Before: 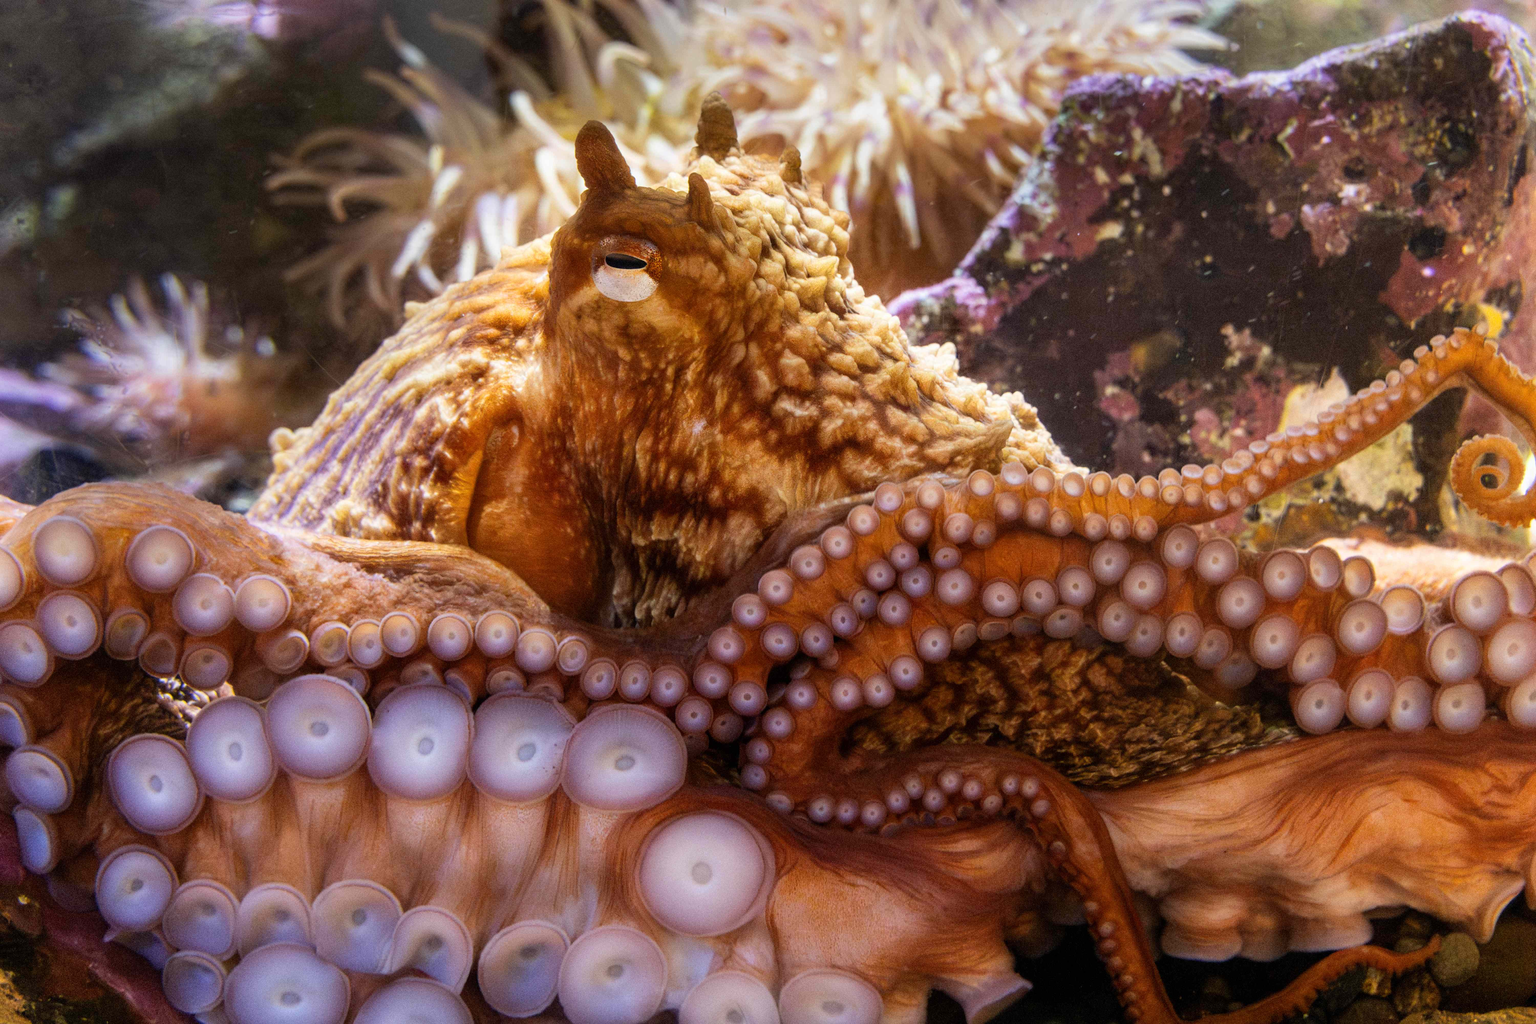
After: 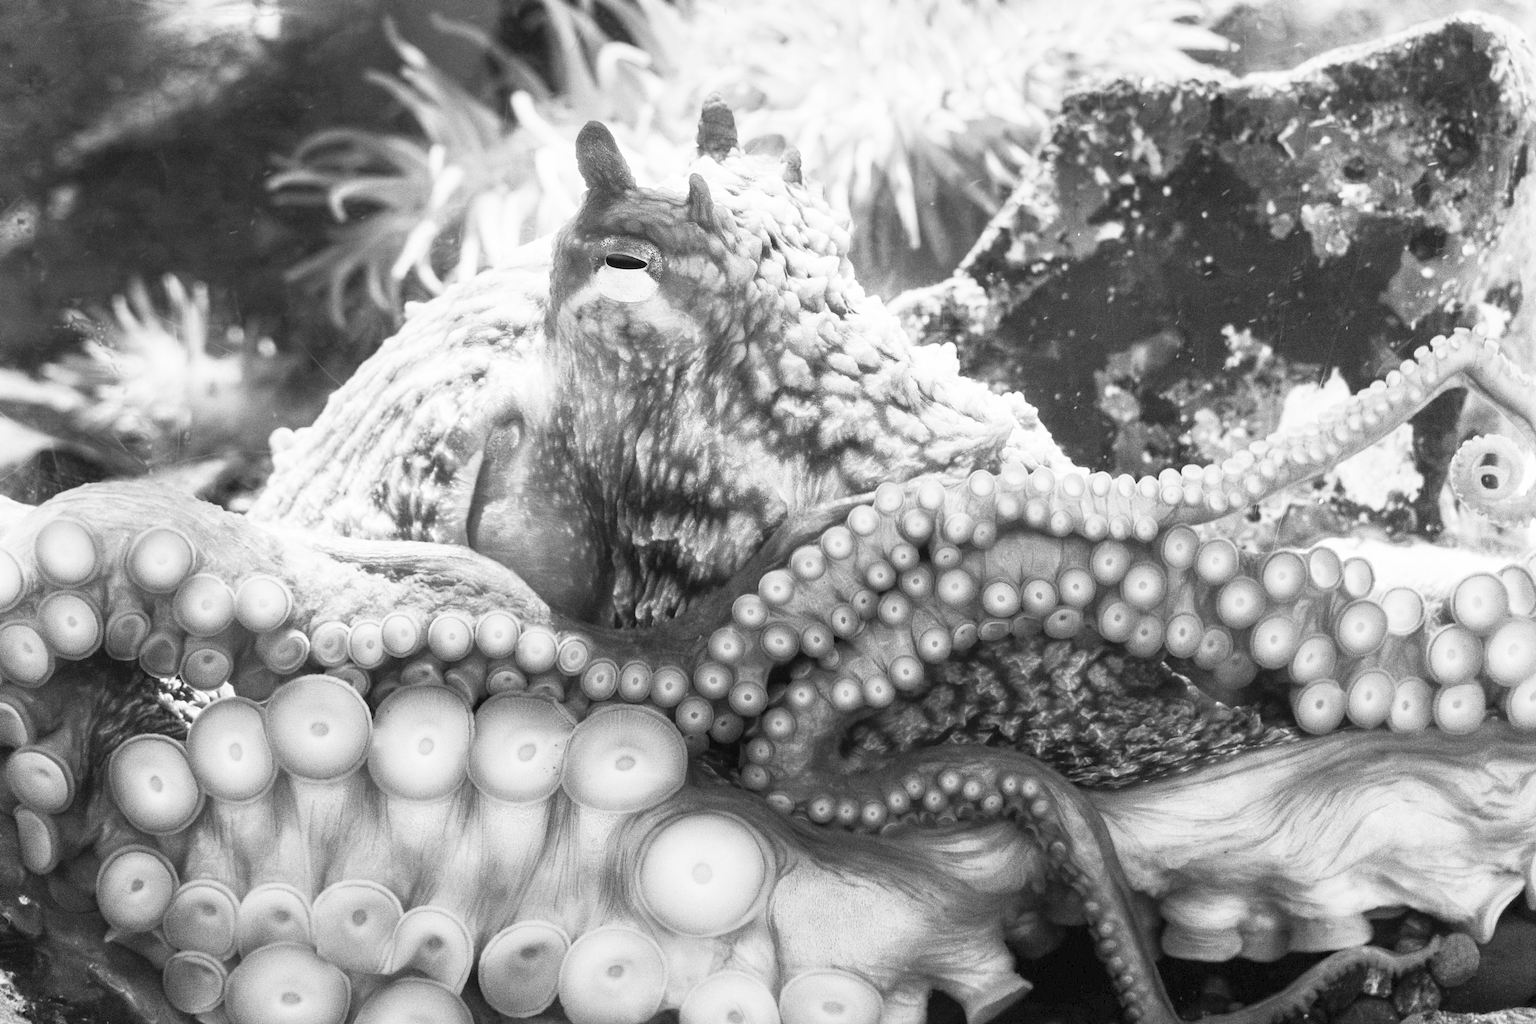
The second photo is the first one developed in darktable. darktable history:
color calibration: output gray [0.714, 0.278, 0, 0], illuminant same as pipeline (D50), adaptation none (bypass)
color correction: saturation 0.5
contrast brightness saturation: contrast 0.43, brightness 0.56, saturation -0.19
